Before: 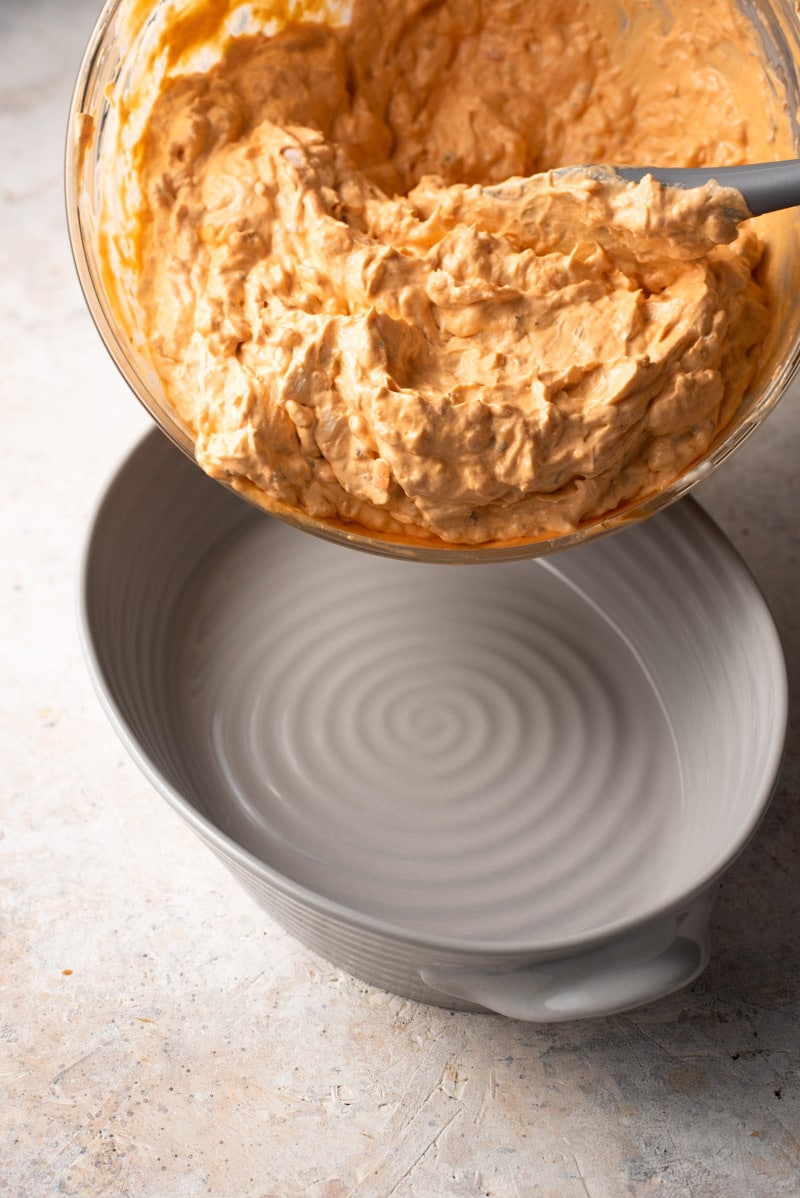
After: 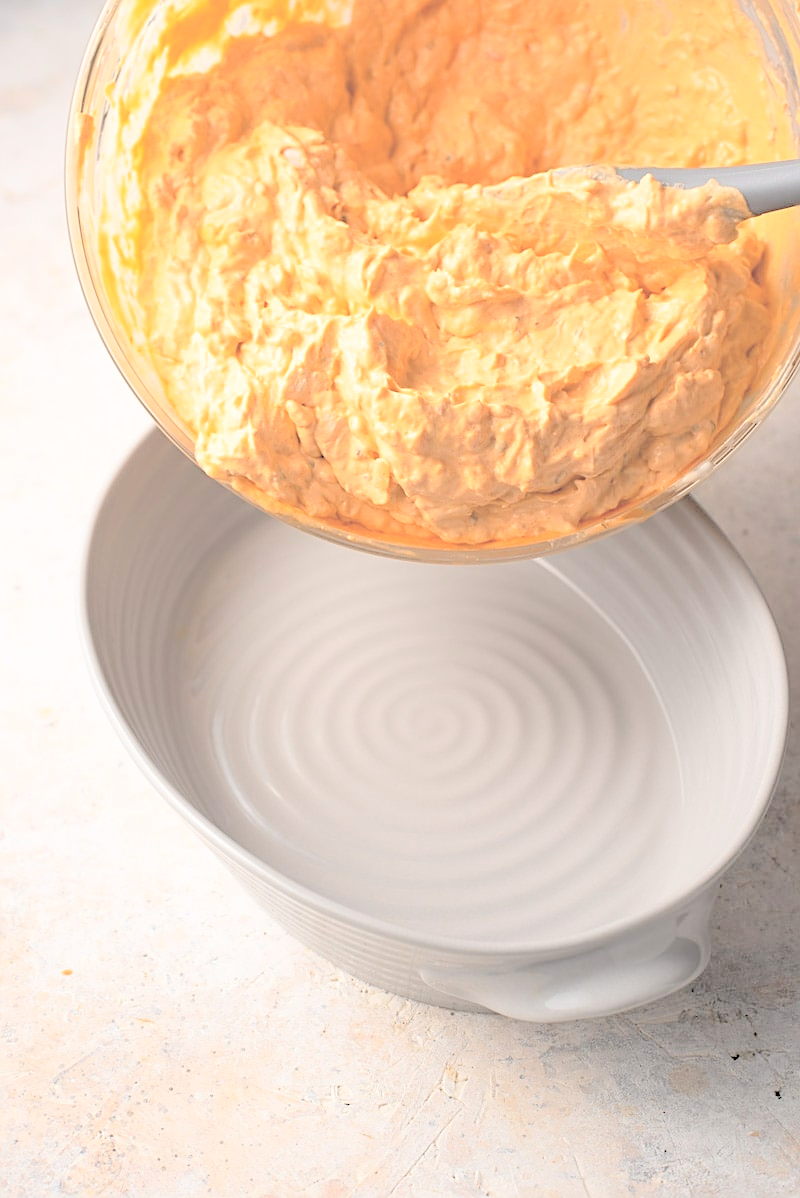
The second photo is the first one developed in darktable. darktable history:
contrast brightness saturation: brightness 0.992
sharpen: on, module defaults
